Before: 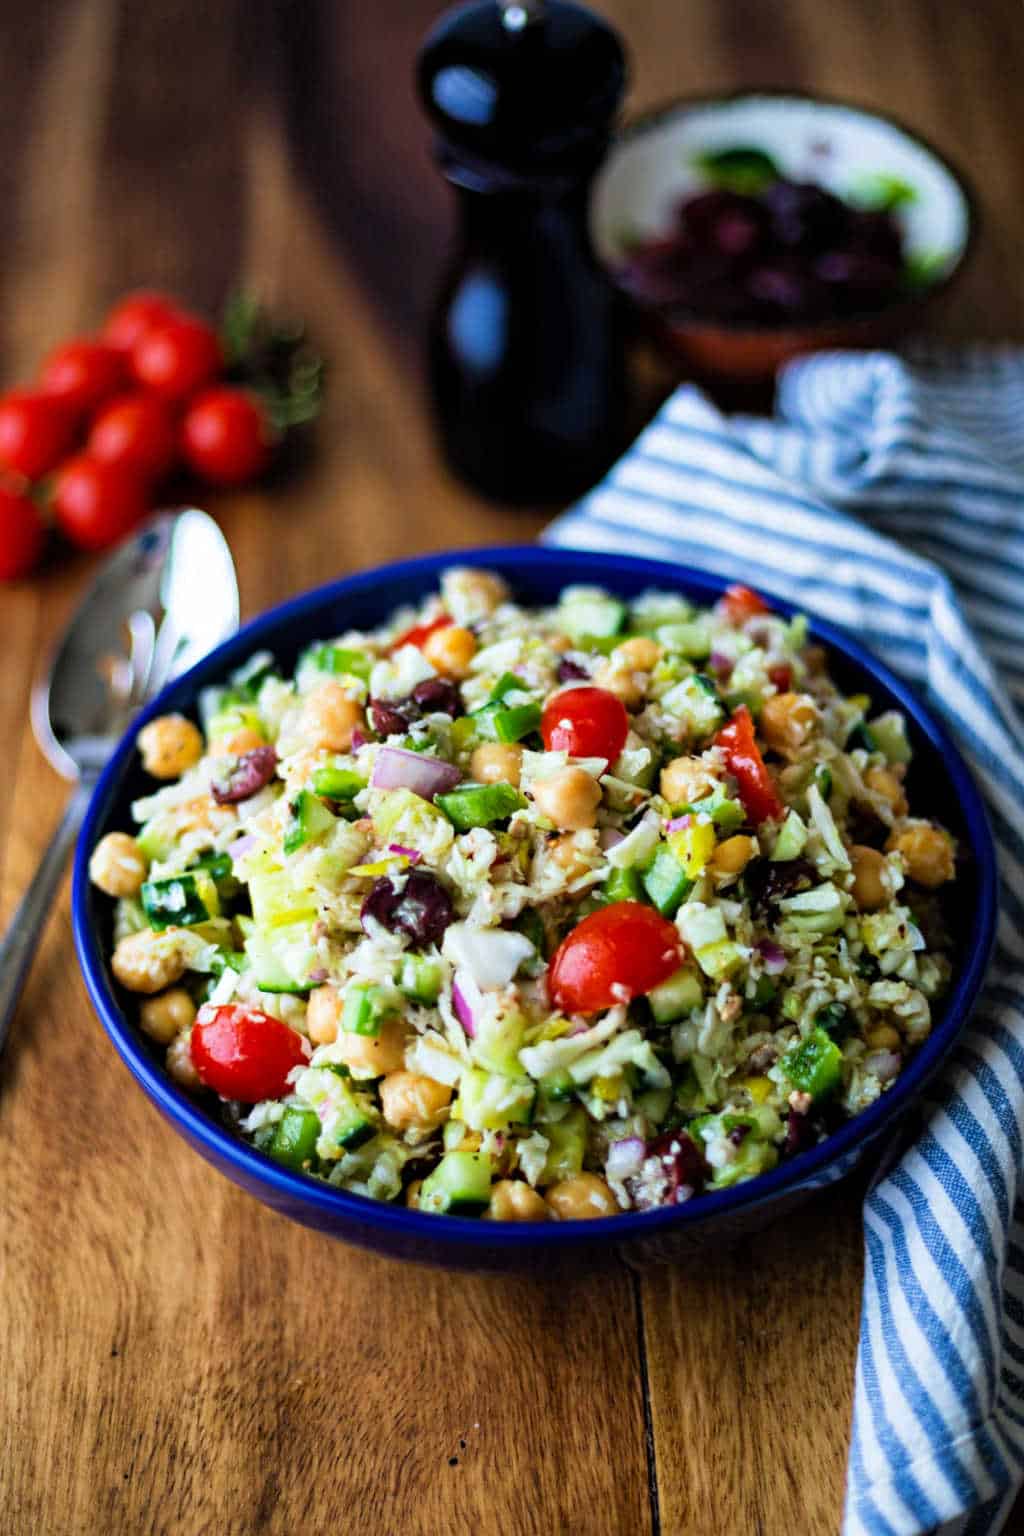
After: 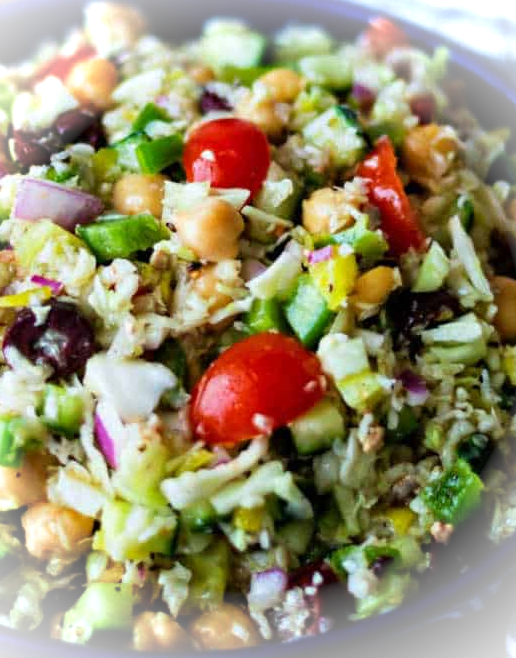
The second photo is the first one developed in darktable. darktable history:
crop: left 35.001%, top 37.047%, right 14.529%, bottom 20.115%
vignetting: fall-off radius 61.17%, brightness 0.982, saturation -0.492
